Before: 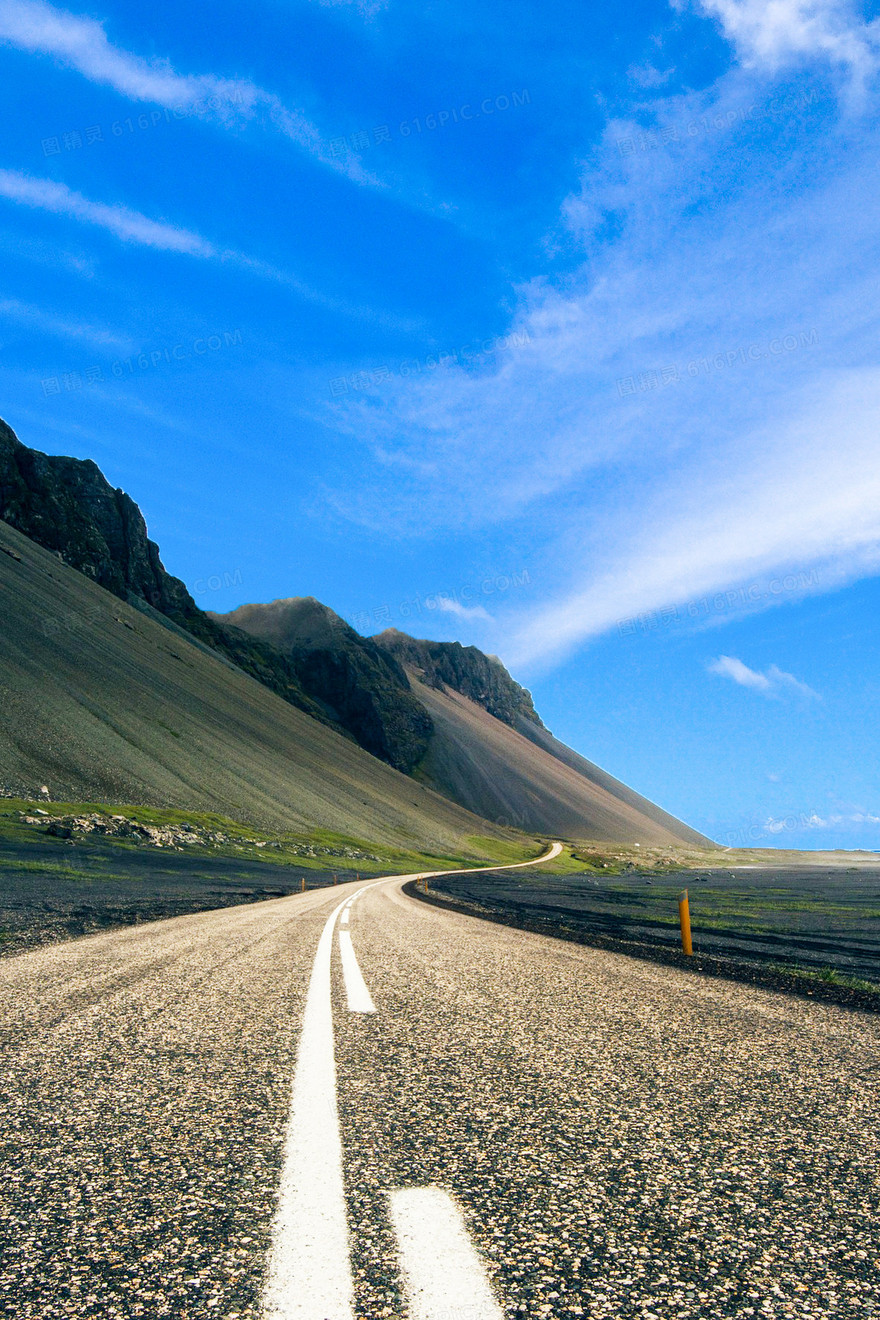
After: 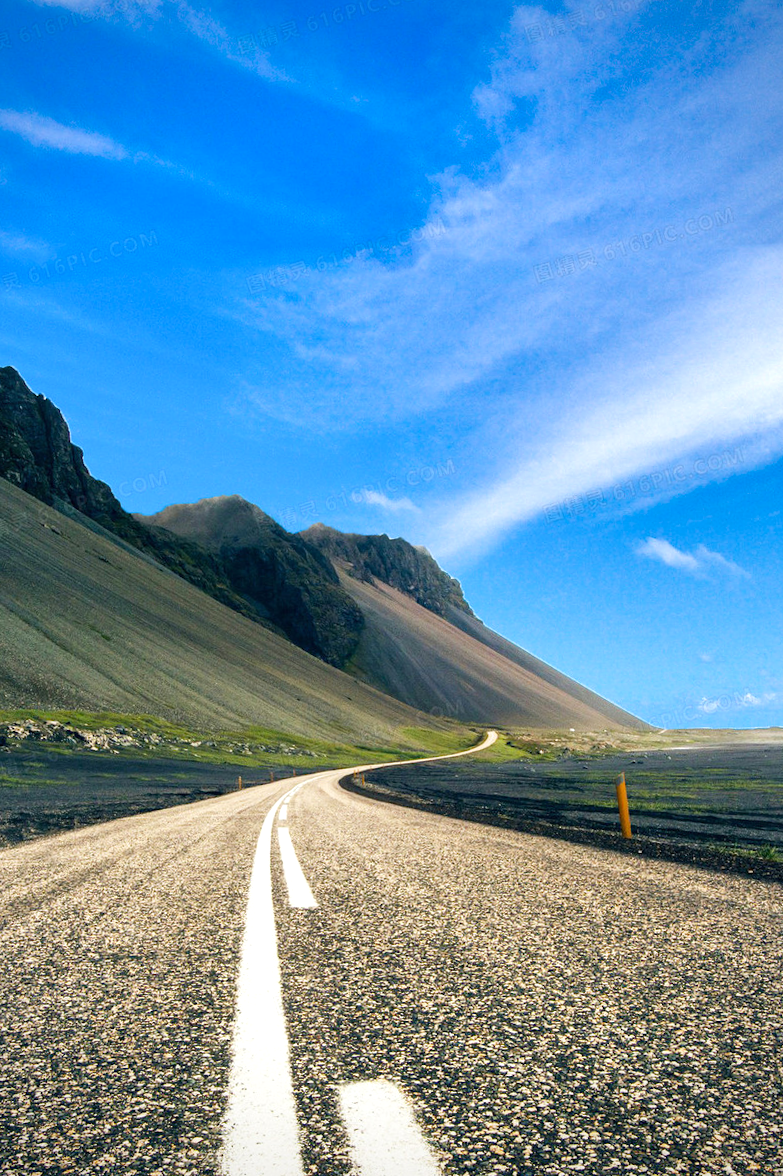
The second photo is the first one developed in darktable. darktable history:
crop and rotate: angle 2.22°, left 5.792%, top 5.711%
exposure: exposure 0.203 EV, compensate exposure bias true, compensate highlight preservation false
shadows and highlights: soften with gaussian
vignetting: fall-off radius 60.98%, saturation 0.003
